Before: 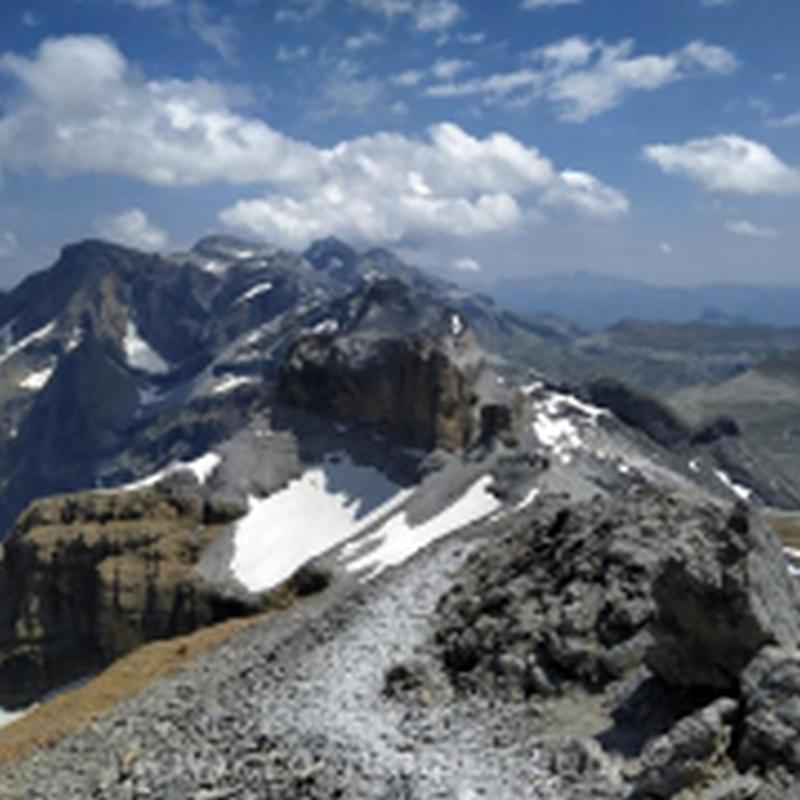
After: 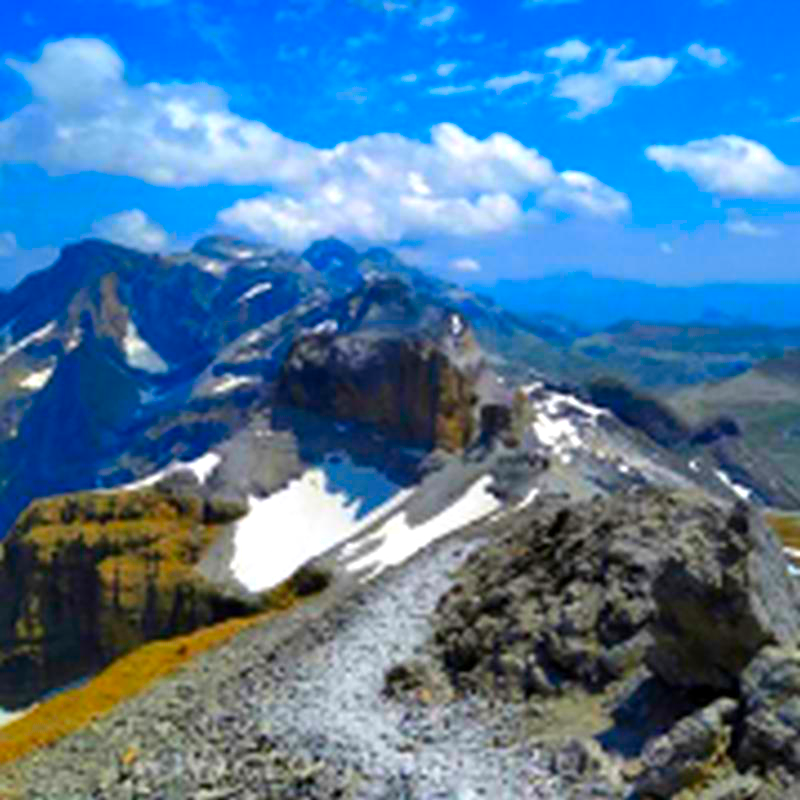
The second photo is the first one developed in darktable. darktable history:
exposure: exposure 0.187 EV, compensate highlight preservation false
color correction: highlights b* -0.057, saturation 2.95
